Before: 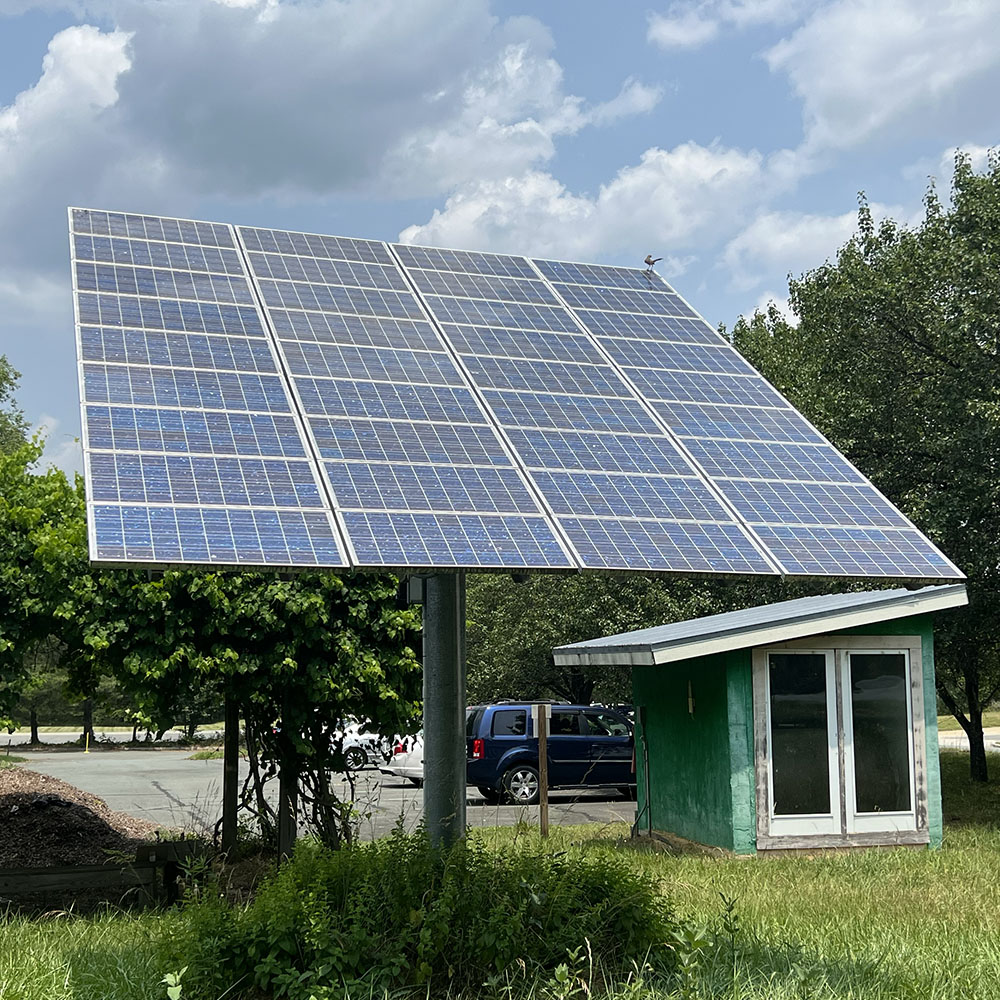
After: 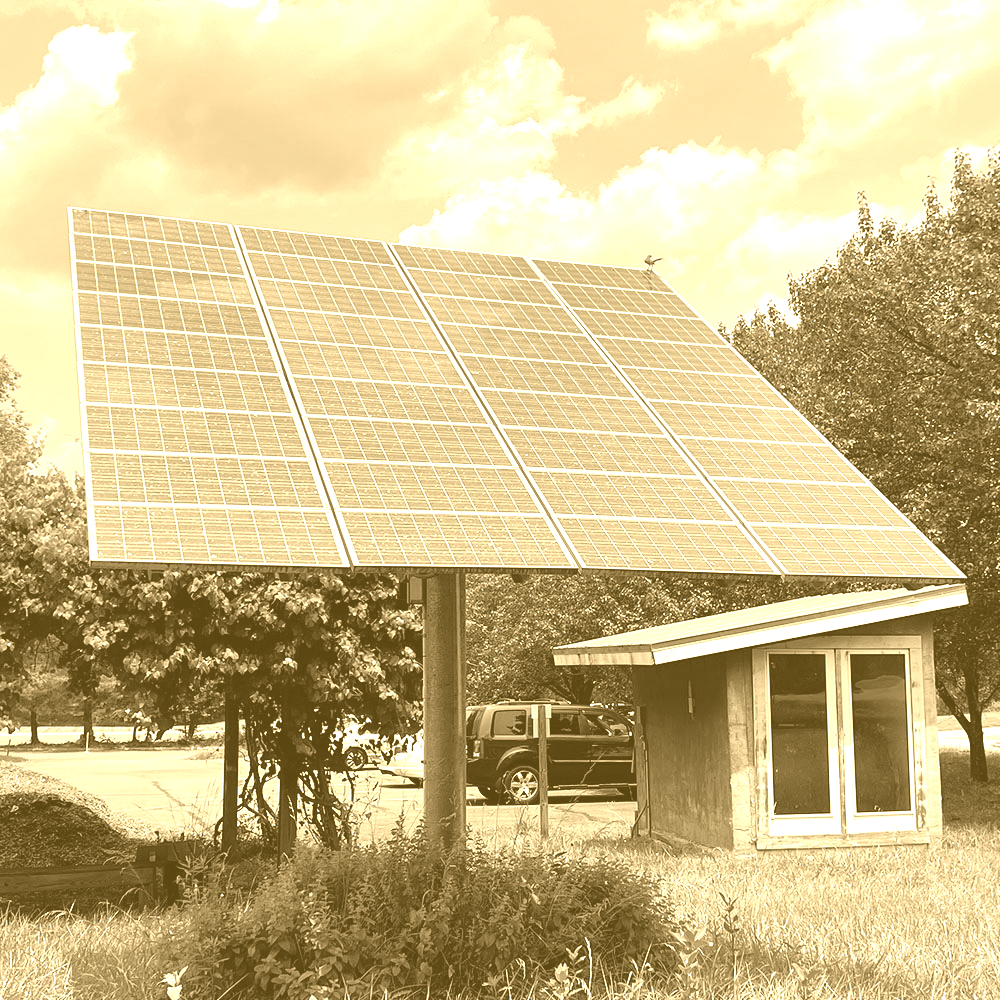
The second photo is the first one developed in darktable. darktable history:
color correction: highlights a* -10.77, highlights b* 9.8, saturation 1.72
colorize: hue 36°, source mix 100%
tone equalizer: -8 EV -0.417 EV, -7 EV -0.389 EV, -6 EV -0.333 EV, -5 EV -0.222 EV, -3 EV 0.222 EV, -2 EV 0.333 EV, -1 EV 0.389 EV, +0 EV 0.417 EV, edges refinement/feathering 500, mask exposure compensation -1.57 EV, preserve details no
exposure: compensate highlight preservation false
shadows and highlights: shadows 40, highlights -60
